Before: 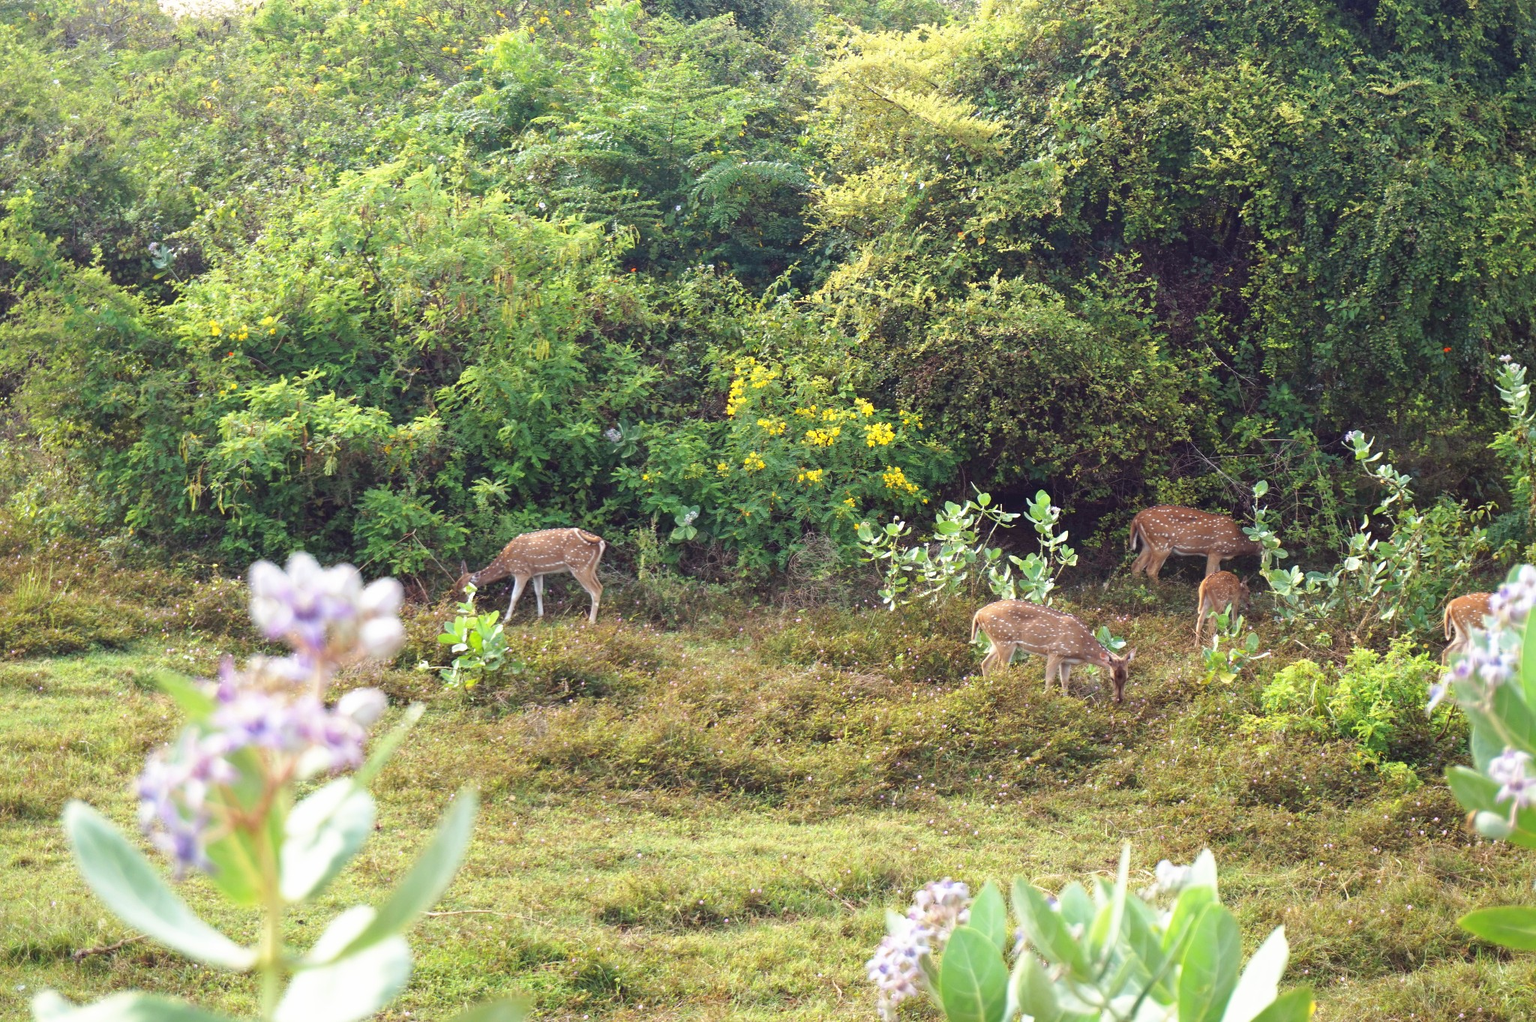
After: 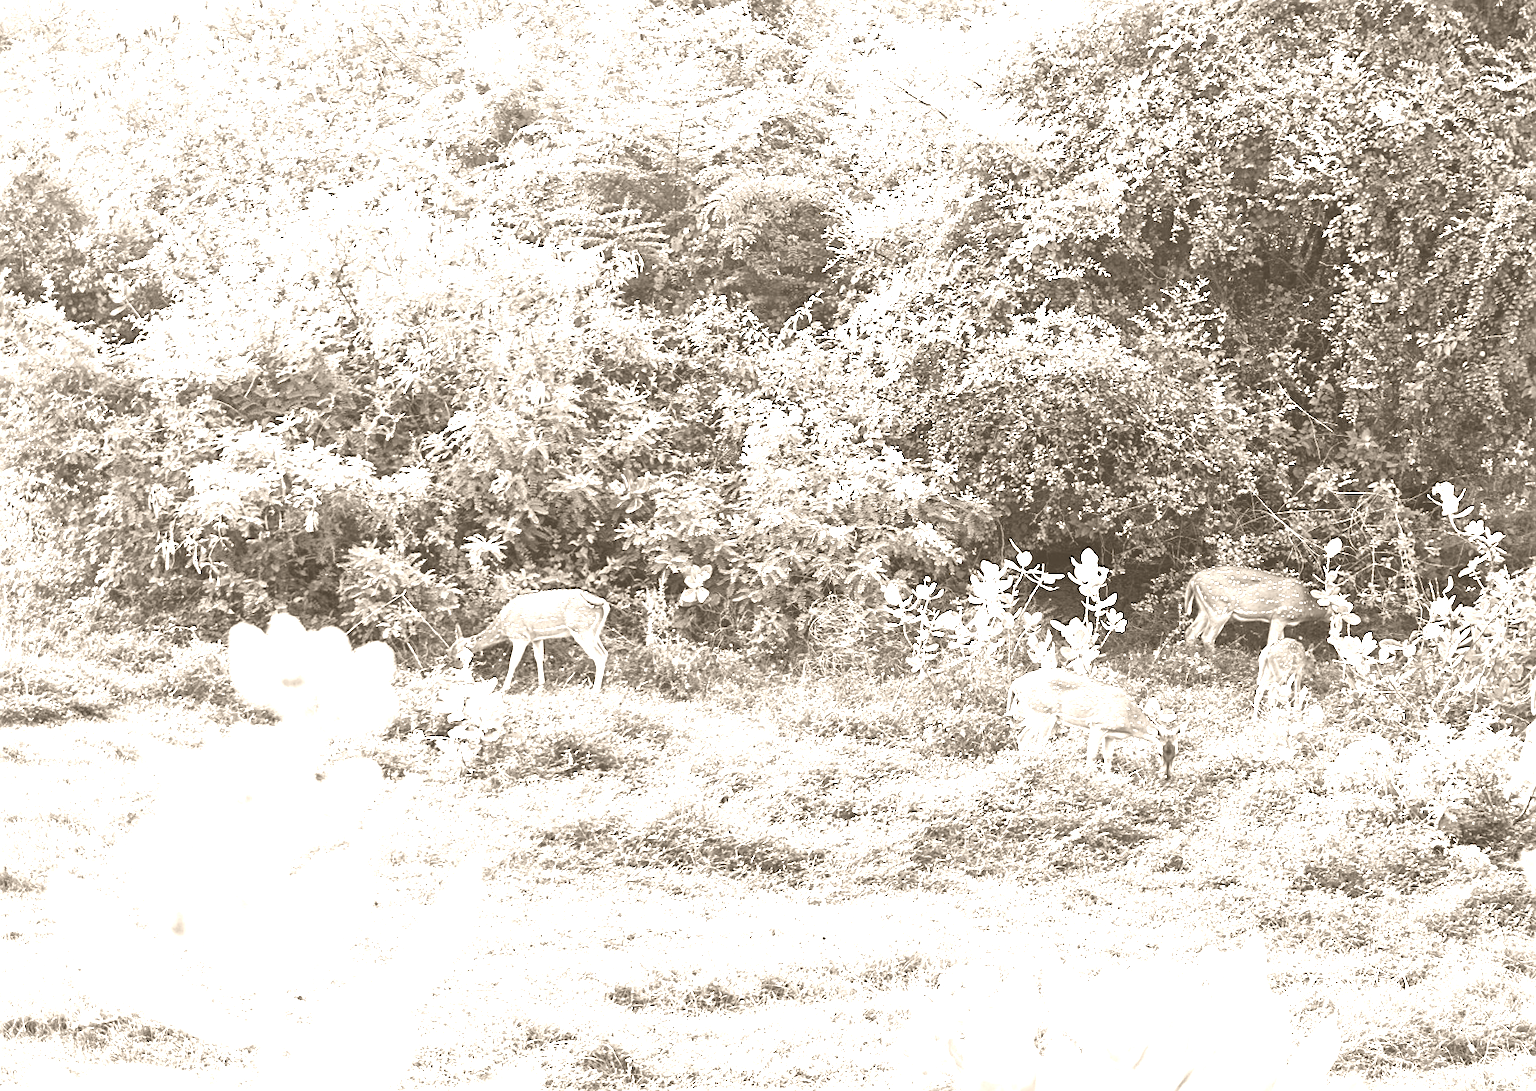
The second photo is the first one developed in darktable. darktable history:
white balance: red 1.467, blue 0.684
rotate and perspective: rotation 0.074°, lens shift (vertical) 0.096, lens shift (horizontal) -0.041, crop left 0.043, crop right 0.952, crop top 0.024, crop bottom 0.979
crop: right 4.126%, bottom 0.031%
colorize: hue 34.49°, saturation 35.33%, source mix 100%, version 1
exposure: black level correction 0.007, exposure 0.159 EV, compensate highlight preservation false
local contrast: mode bilateral grid, contrast 20, coarseness 50, detail 130%, midtone range 0.2
color balance rgb: shadows lift › luminance -20%, power › hue 72.24°, highlights gain › luminance 15%, global offset › hue 171.6°, perceptual saturation grading › highlights -15%, perceptual saturation grading › shadows 25%, global vibrance 35%, contrast 10%
sharpen: amount 0.55
